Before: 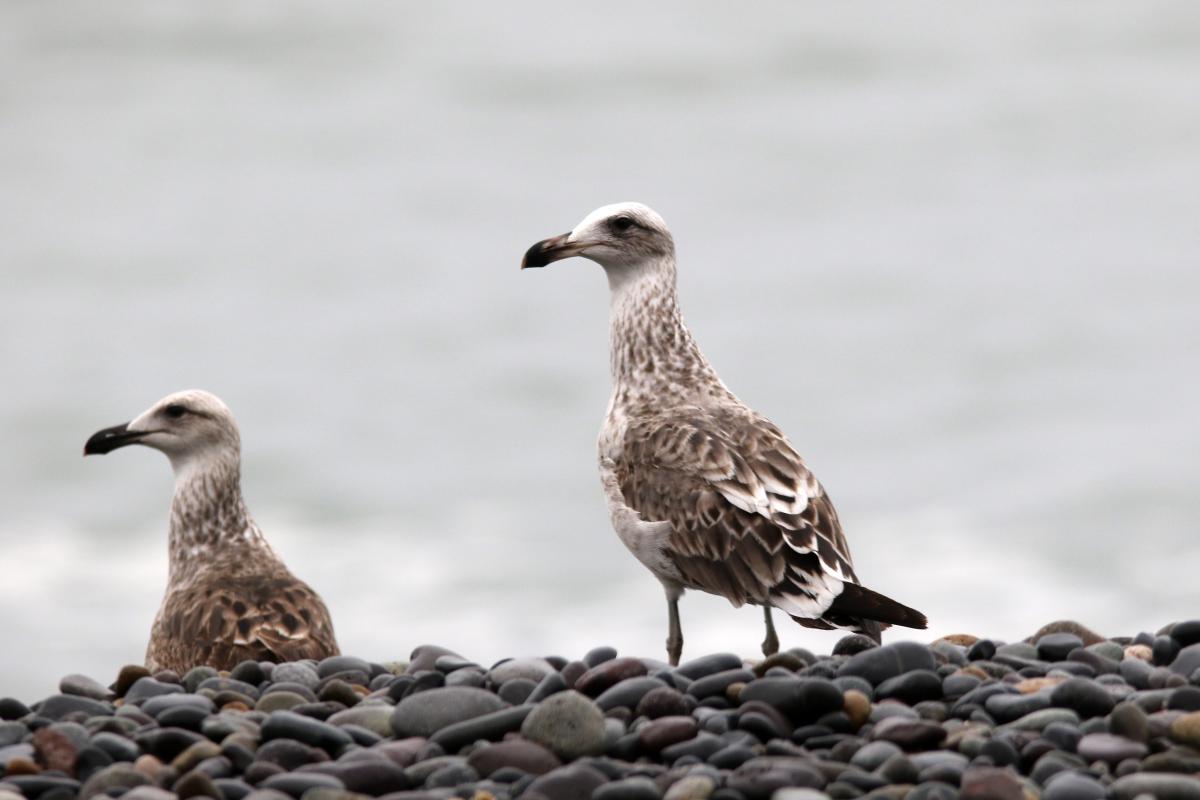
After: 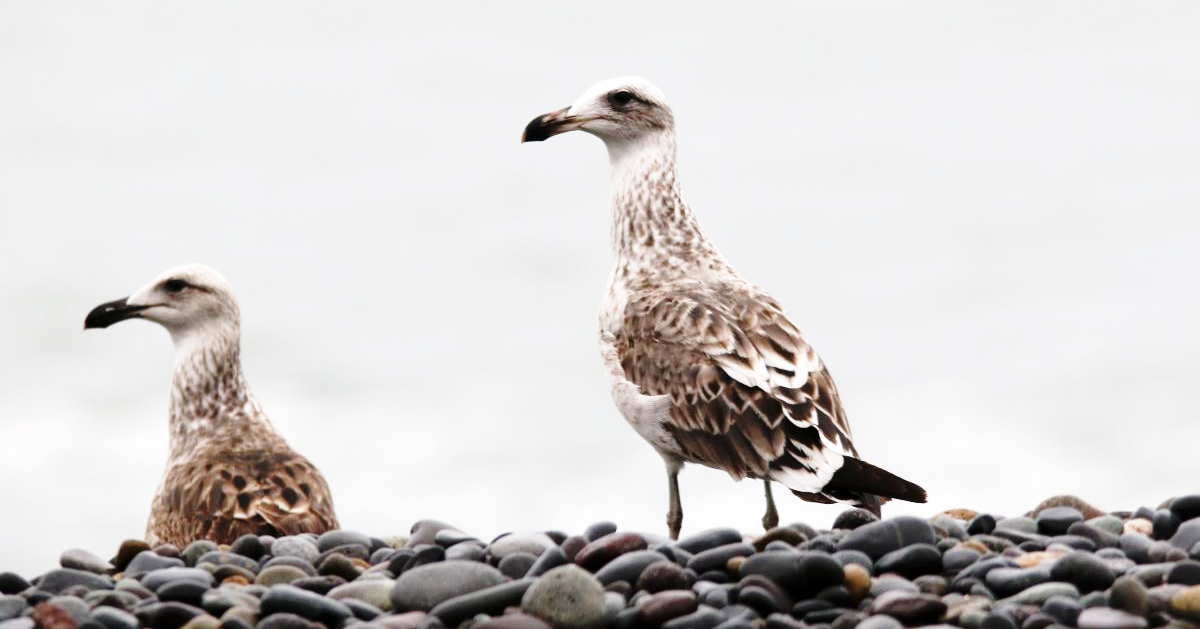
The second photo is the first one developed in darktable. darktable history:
crop and rotate: top 15.856%, bottom 5.421%
tone equalizer: edges refinement/feathering 500, mask exposure compensation -1.57 EV, preserve details no
base curve: curves: ch0 [(0, 0) (0.028, 0.03) (0.121, 0.232) (0.46, 0.748) (0.859, 0.968) (1, 1)], preserve colors none
